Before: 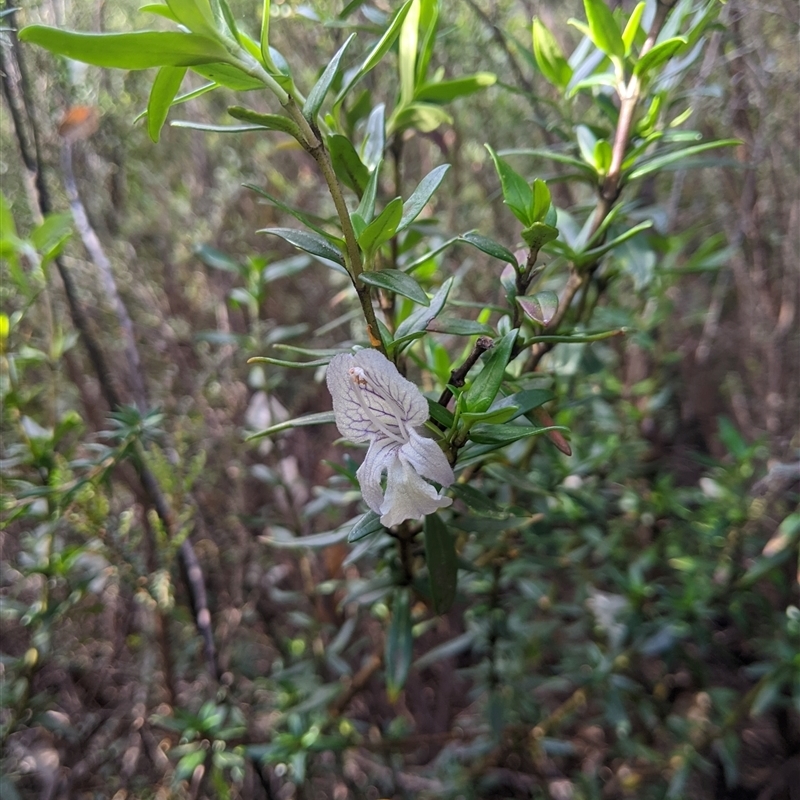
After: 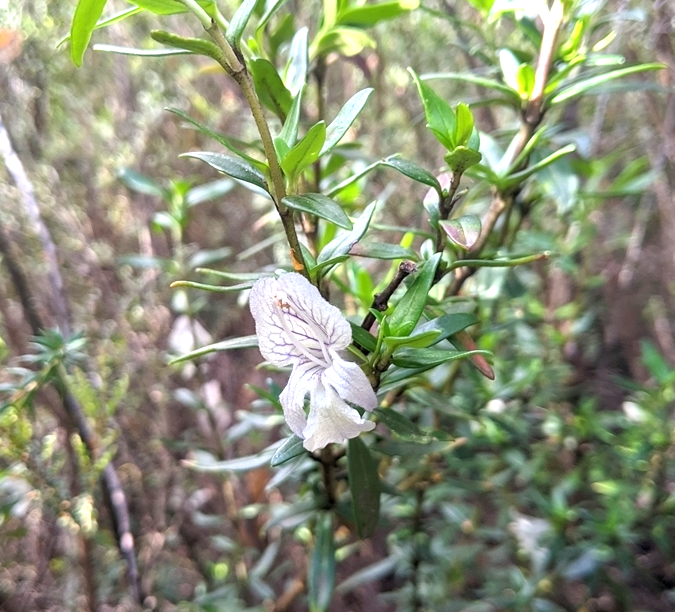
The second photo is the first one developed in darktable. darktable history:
crop and rotate: left 9.668%, top 9.534%, right 5.908%, bottom 13.947%
exposure: black level correction 0.001, exposure 1.129 EV, compensate highlight preservation false
base curve: curves: ch0 [(0, 0) (0.283, 0.295) (1, 1)], preserve colors none
